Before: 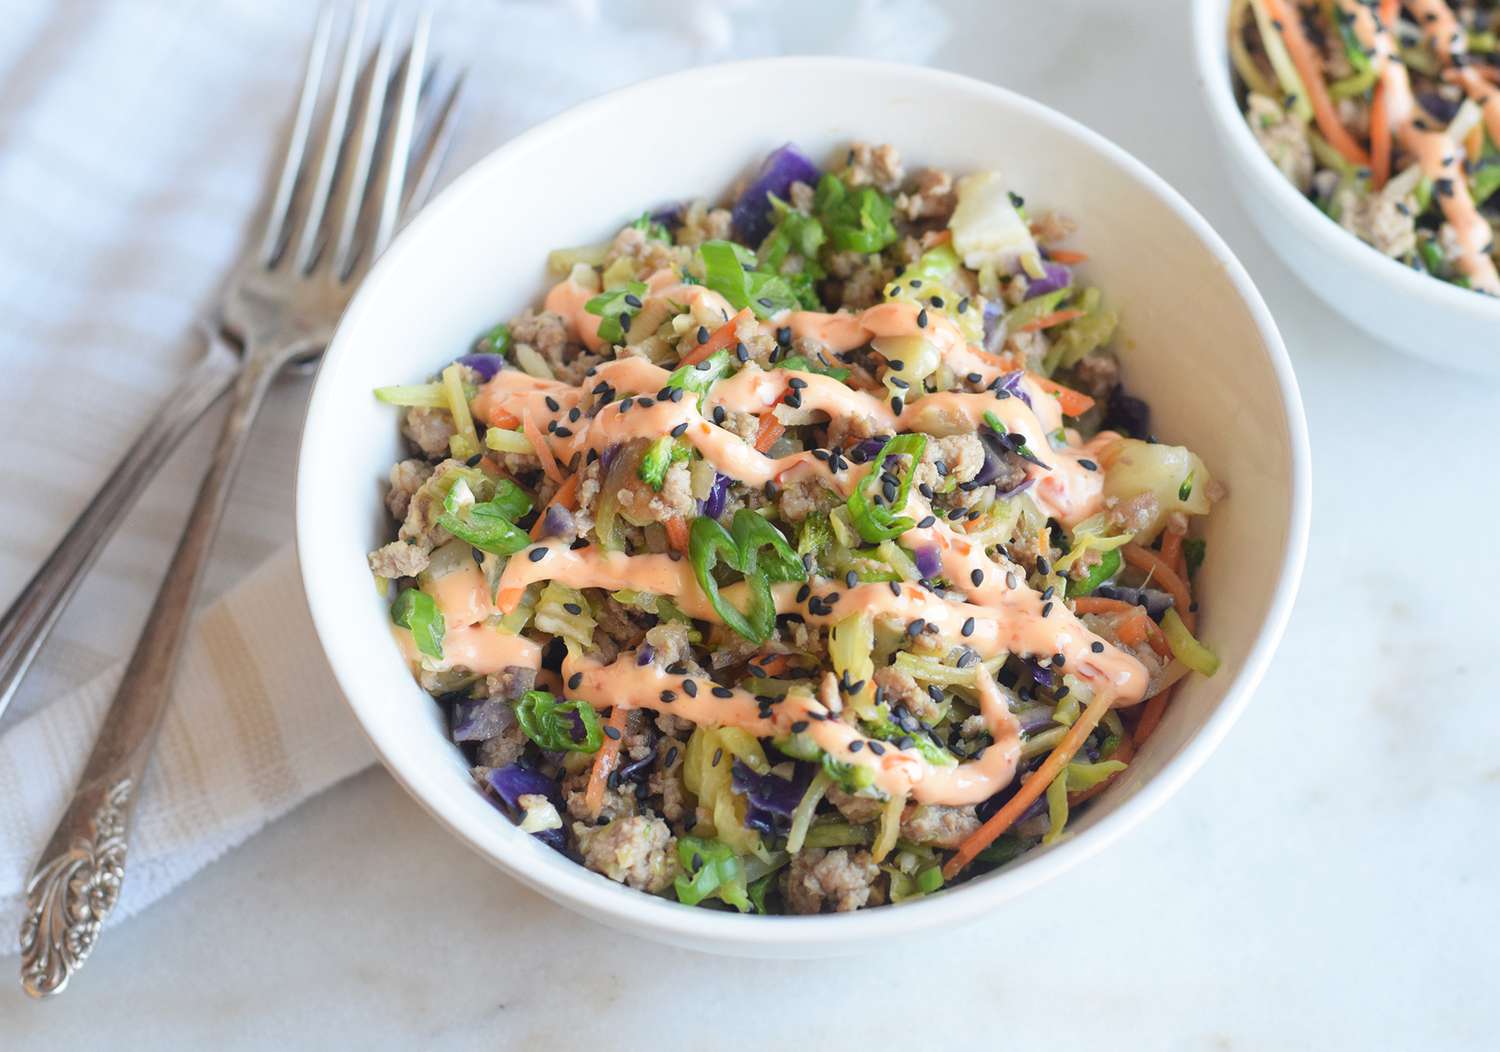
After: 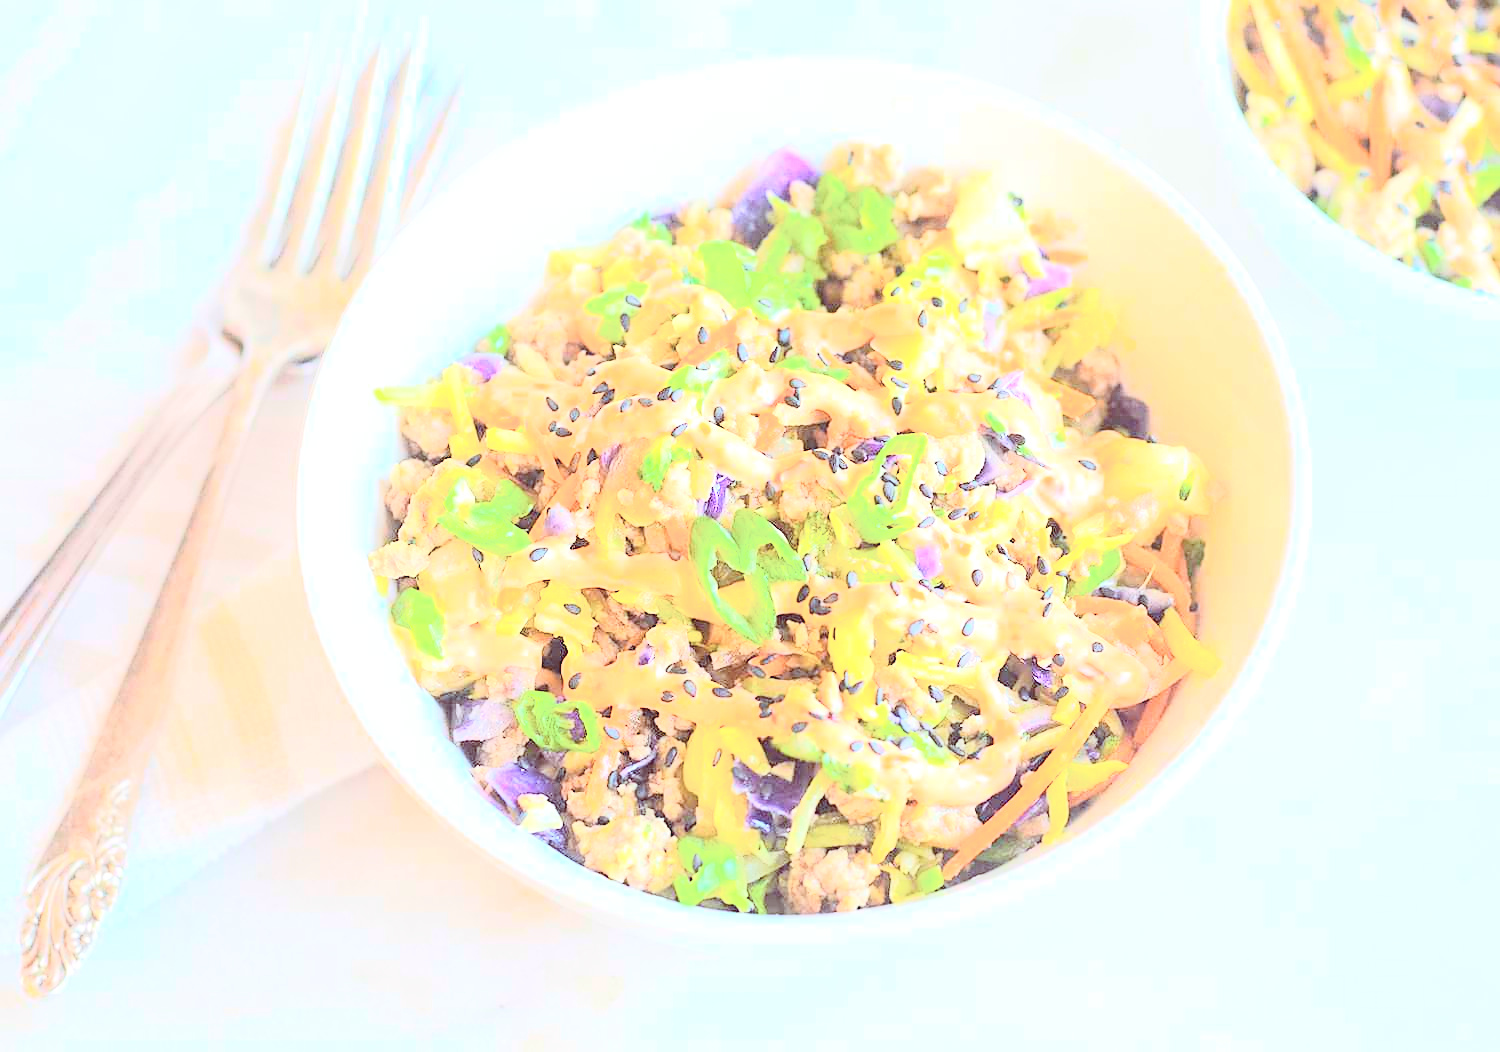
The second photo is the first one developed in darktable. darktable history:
sharpen: on, module defaults
color balance rgb: global offset › luminance -0.227%, global offset › chroma 0.274%, linear chroma grading › shadows -39.565%, linear chroma grading › highlights 40.206%, linear chroma grading › global chroma 45.163%, linear chroma grading › mid-tones -29.771%, perceptual saturation grading › global saturation -10.724%, perceptual saturation grading › highlights -27.368%, perceptual saturation grading › shadows 21.747%, global vibrance 15.163%
contrast brightness saturation: contrast -0.133, brightness 0.05, saturation -0.126
tone curve: curves: ch0 [(0, 0.026) (0.155, 0.133) (0.272, 0.34) (0.434, 0.625) (0.676, 0.871) (0.994, 0.955)], color space Lab, independent channels, preserve colors none
tone equalizer: mask exposure compensation -0.497 EV
exposure: black level correction 0, exposure 1.922 EV, compensate exposure bias true, compensate highlight preservation false
